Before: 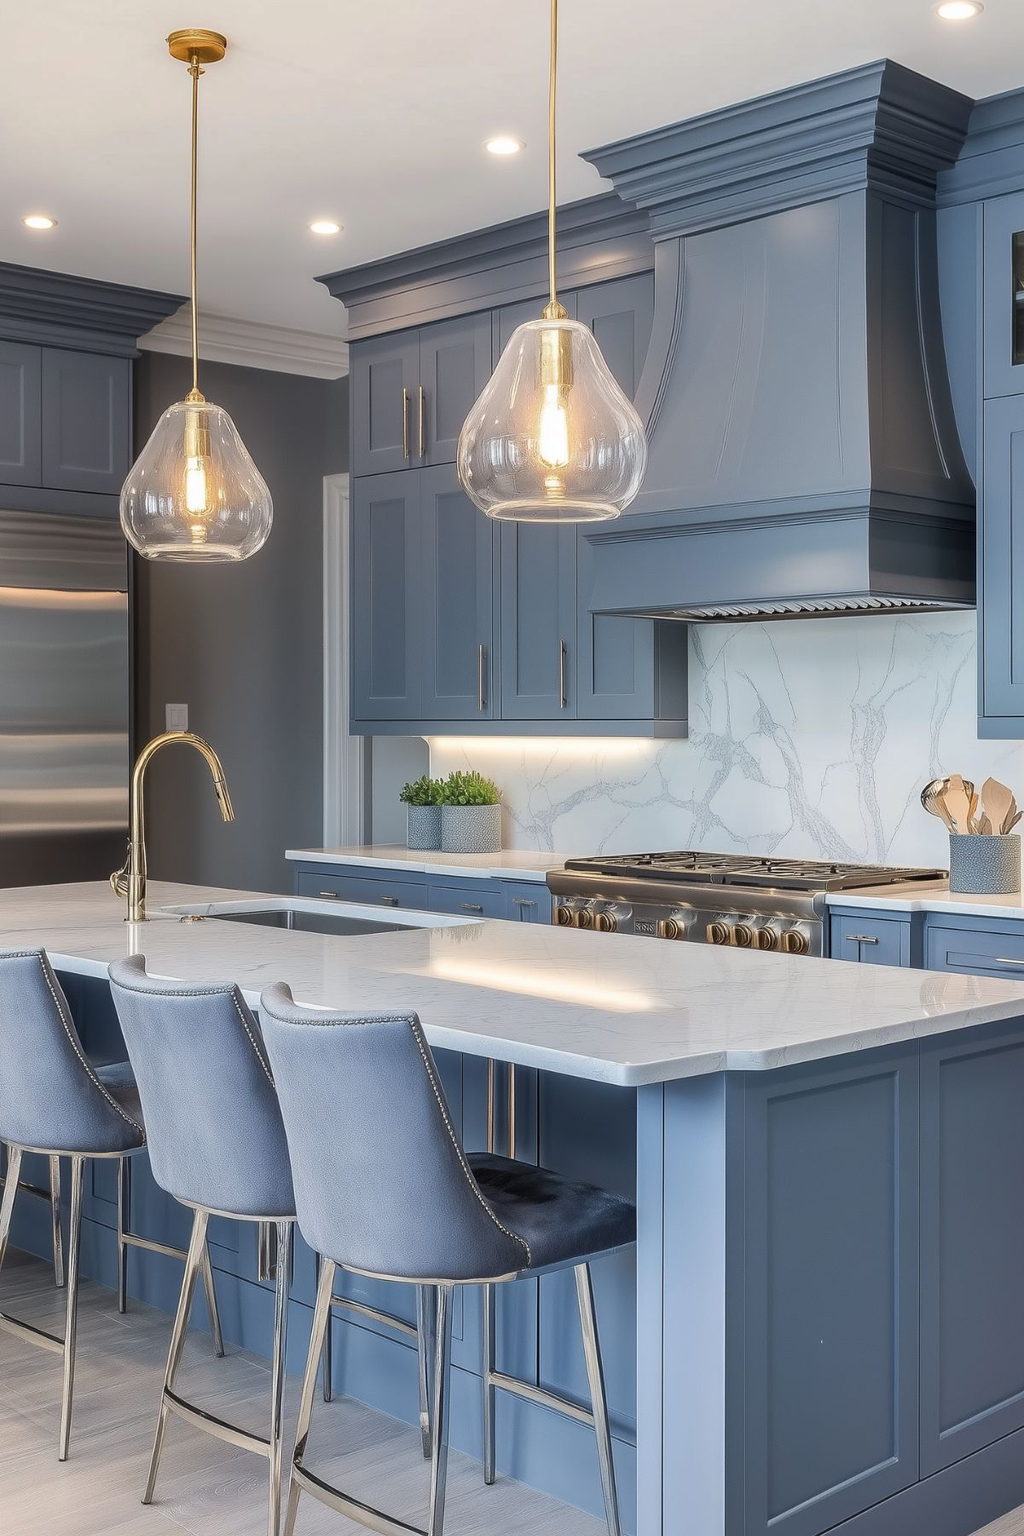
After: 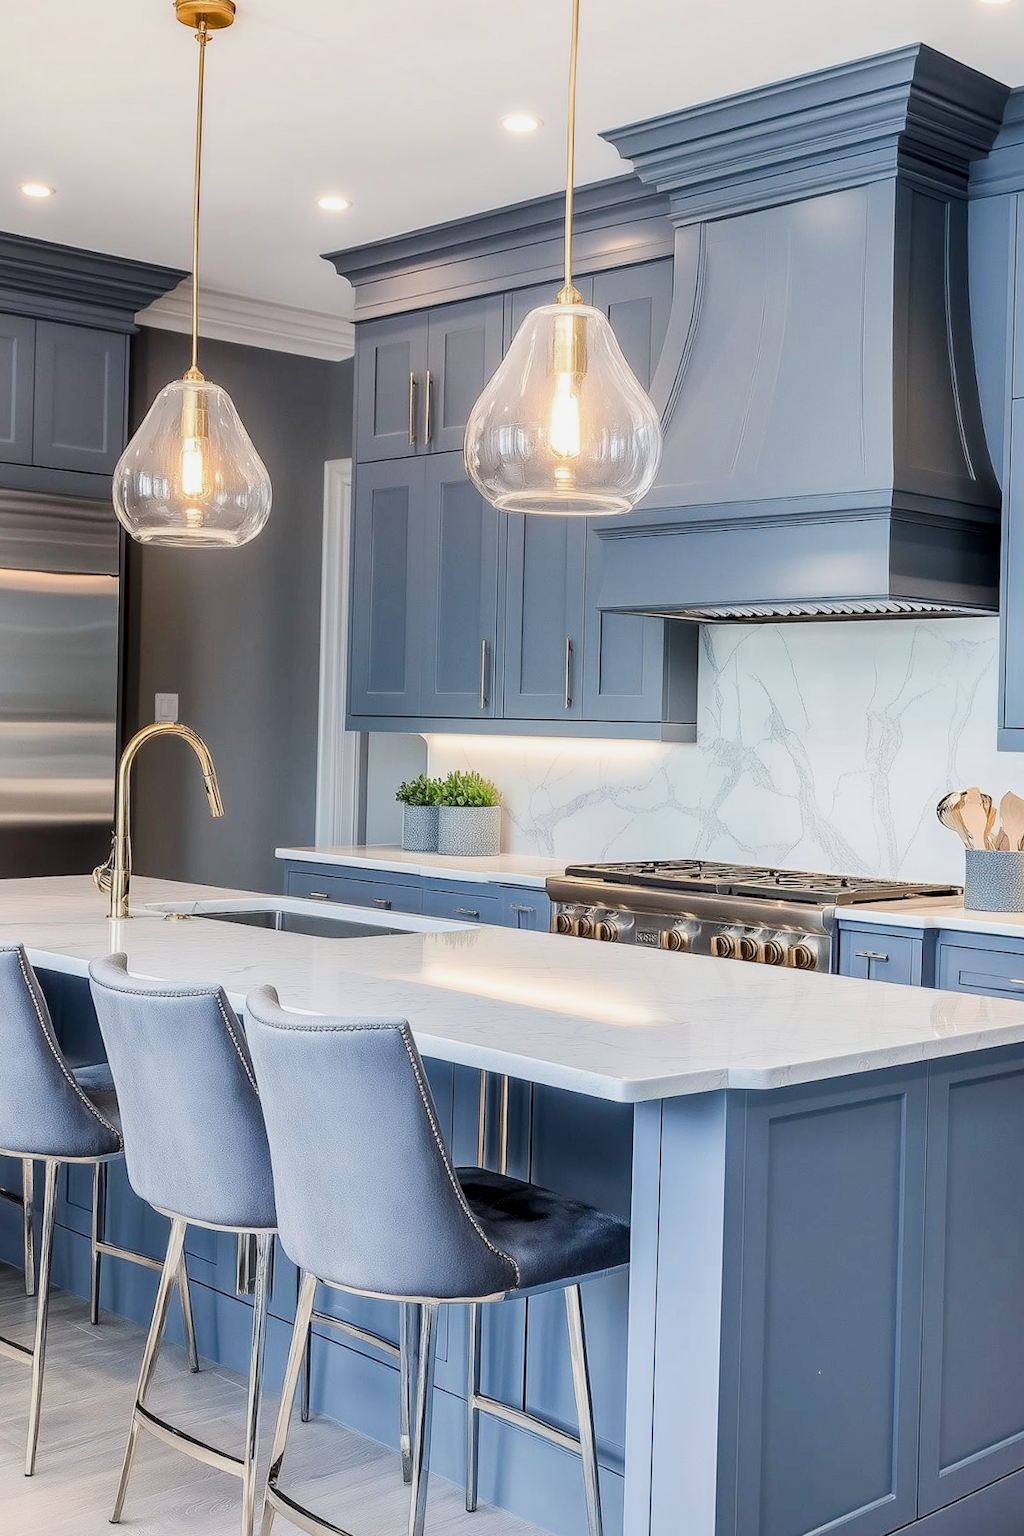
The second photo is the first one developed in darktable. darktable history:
crop and rotate: angle -1.45°
filmic rgb: black relative exposure -7.65 EV, white relative exposure 4.56 EV, hardness 3.61, contrast 1.055
exposure: black level correction 0, exposure 0.954 EV, compensate exposure bias true, compensate highlight preservation false
contrast brightness saturation: contrast 0.065, brightness -0.135, saturation 0.048
local contrast: highlights 103%, shadows 102%, detail 119%, midtone range 0.2
